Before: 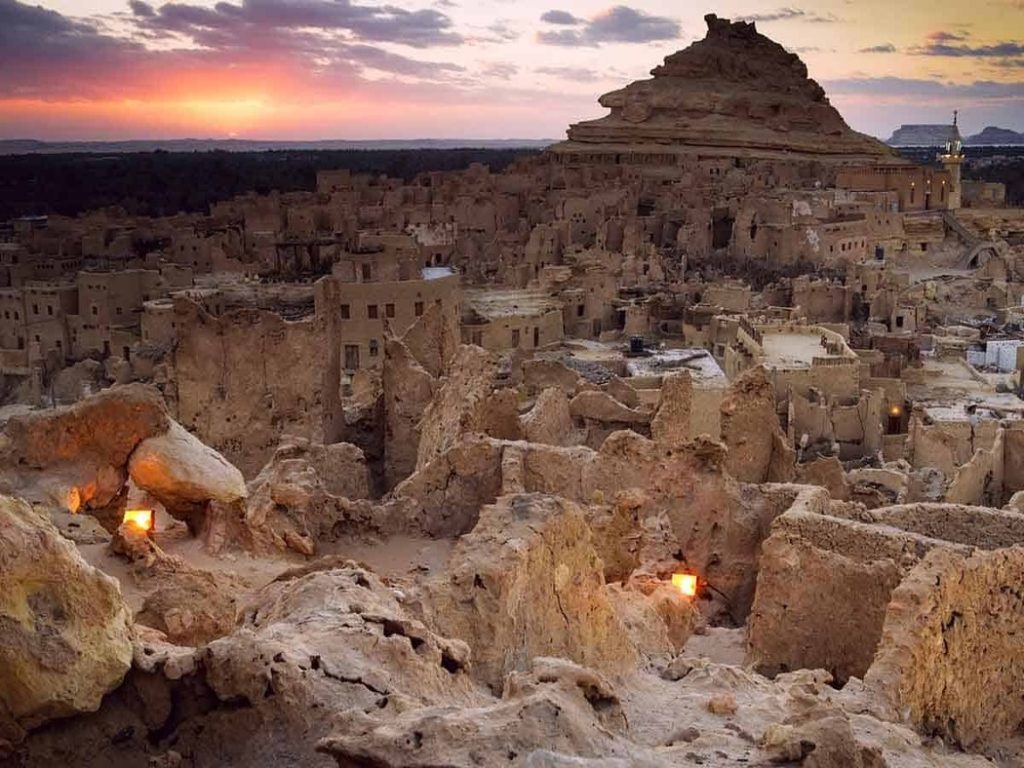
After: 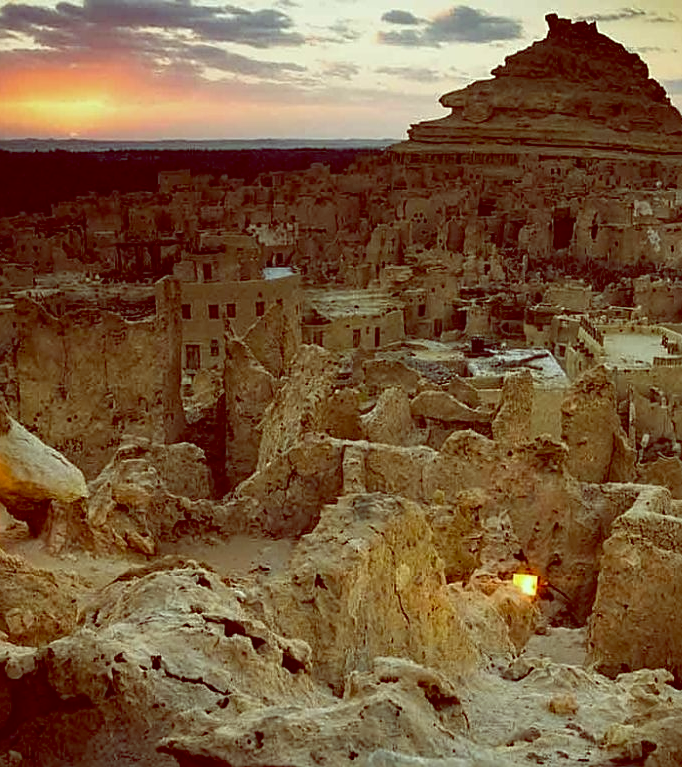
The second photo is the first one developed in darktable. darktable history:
crop and rotate: left 15.546%, right 17.787%
sharpen: on, module defaults
levels: levels [0, 0.499, 1]
color balance: lift [1, 1.015, 0.987, 0.985], gamma [1, 0.959, 1.042, 0.958], gain [0.927, 0.938, 1.072, 0.928], contrast 1.5%
haze removal: strength 0.12, distance 0.25, compatibility mode true, adaptive false
